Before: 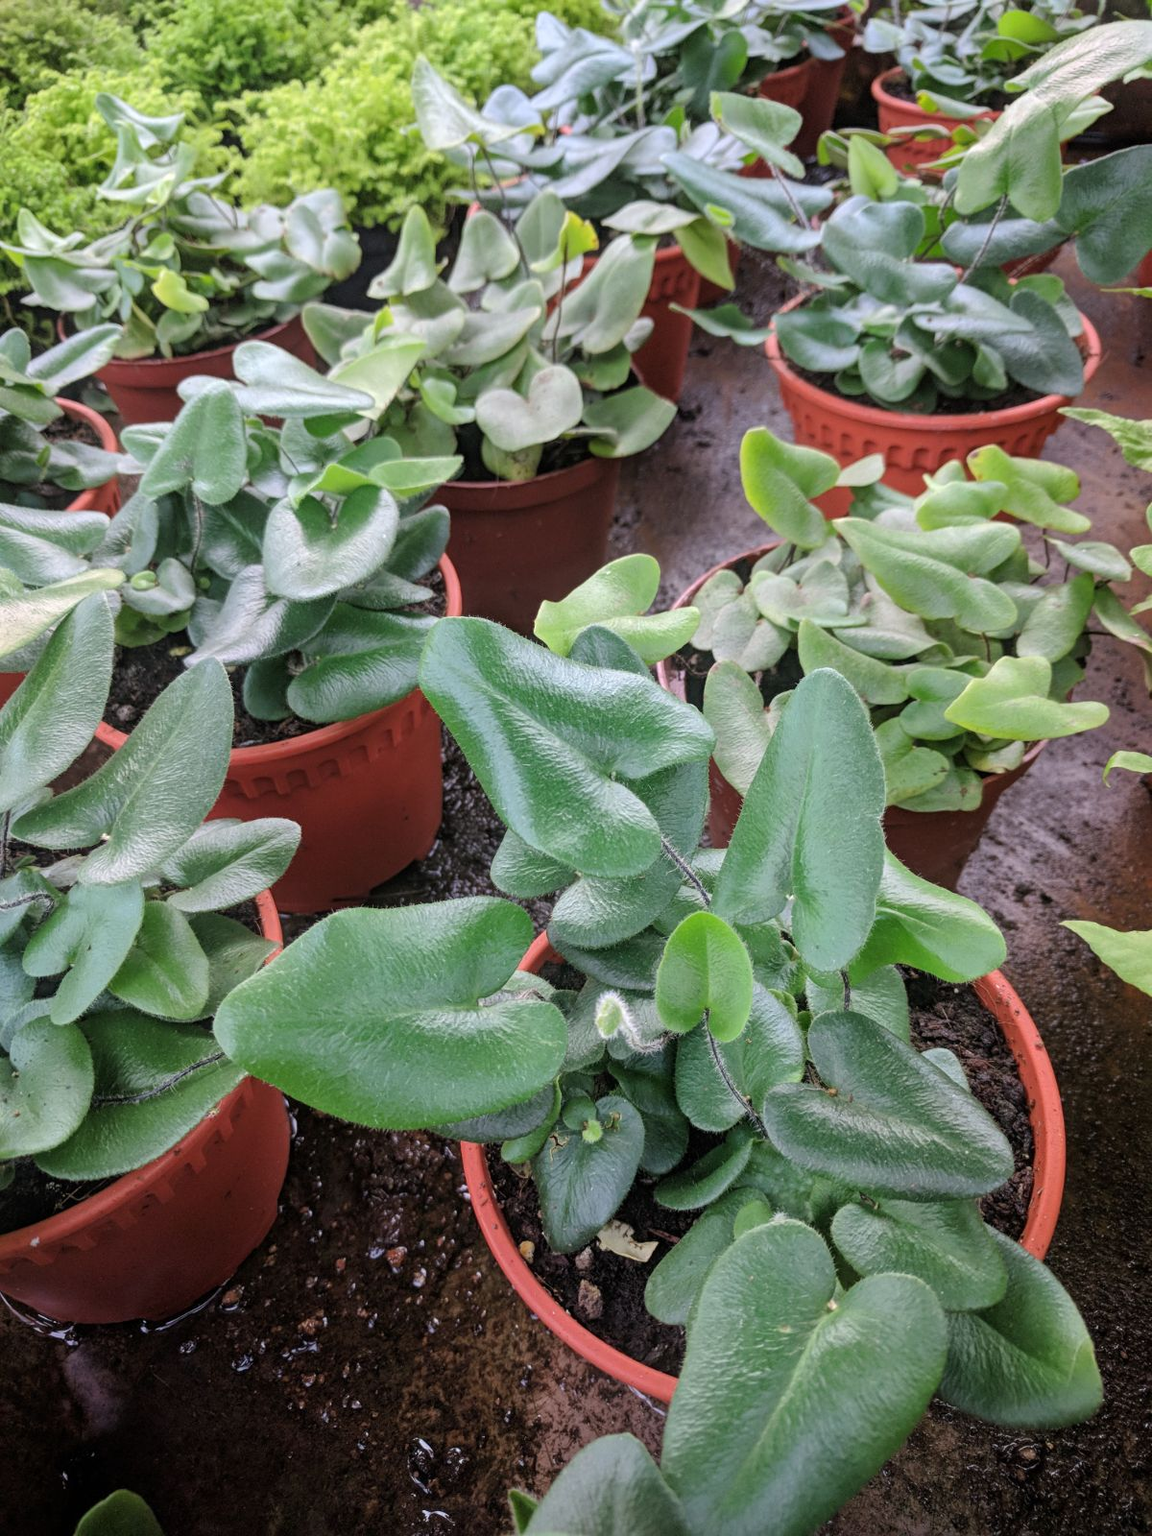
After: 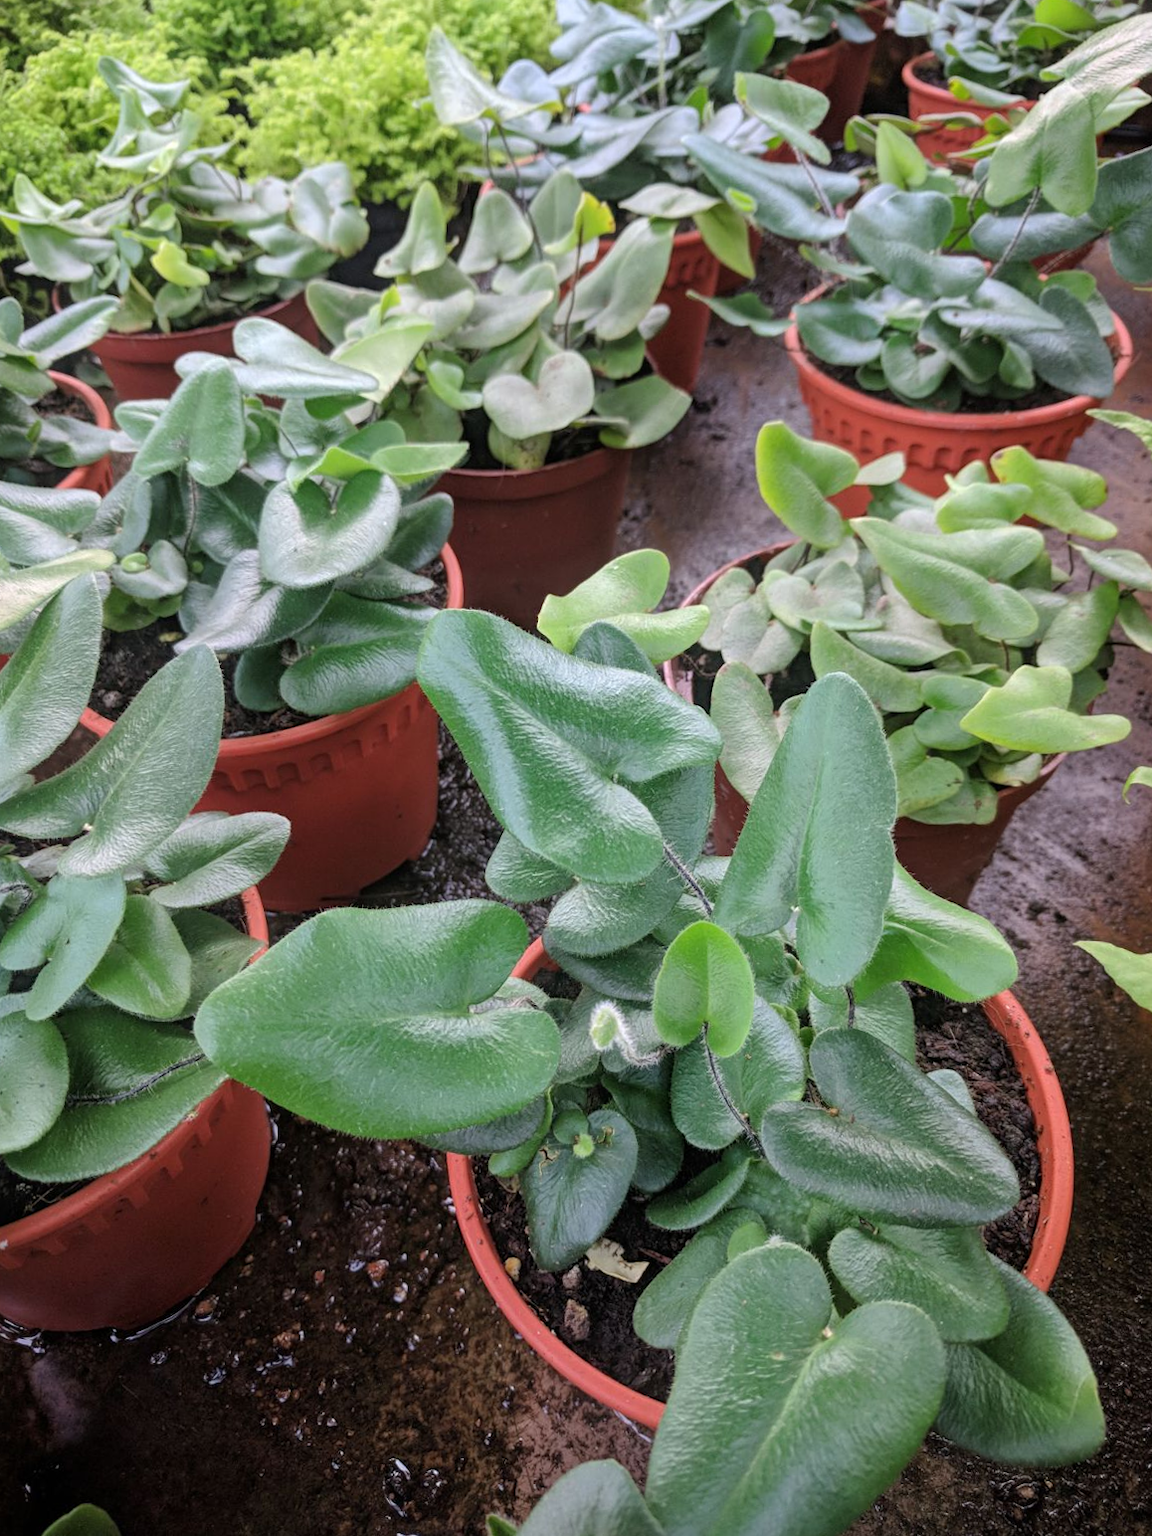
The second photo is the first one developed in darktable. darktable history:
crop and rotate: angle -1.55°
contrast equalizer: octaves 7, y [[0.5 ×6], [0.5 ×6], [0.5, 0.5, 0.501, 0.545, 0.707, 0.863], [0 ×6], [0 ×6]]
